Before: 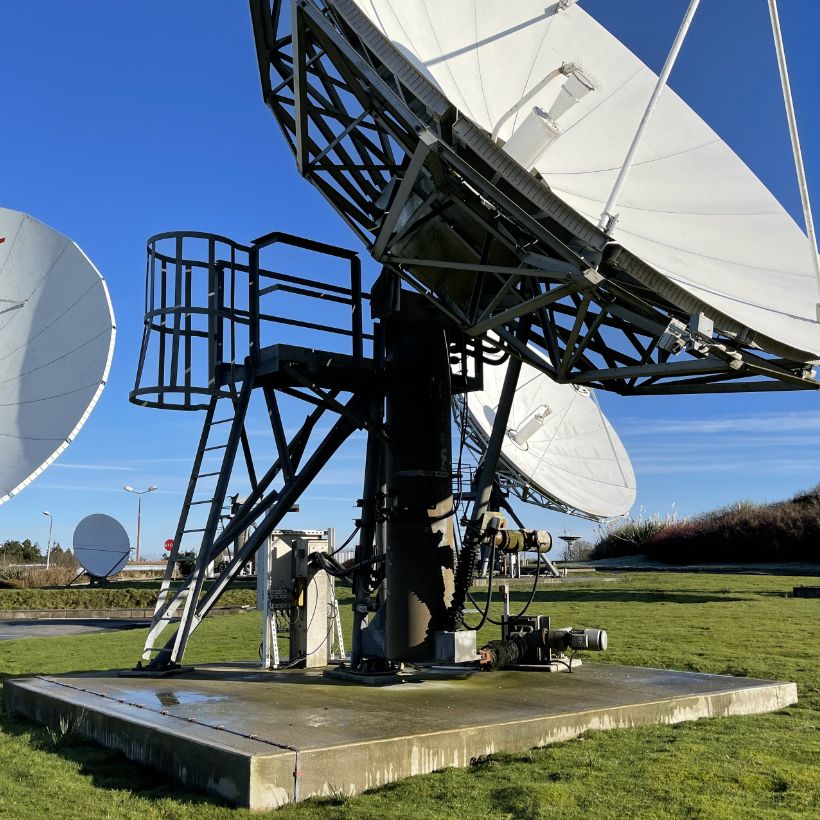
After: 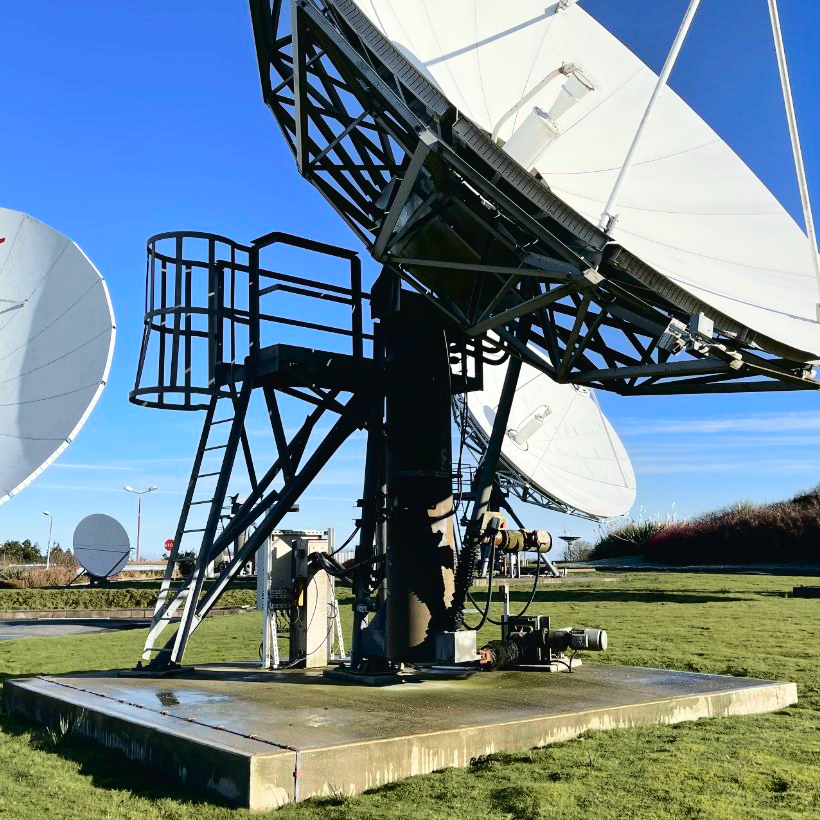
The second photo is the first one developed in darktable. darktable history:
tone curve: curves: ch0 [(0, 0.023) (0.087, 0.065) (0.184, 0.168) (0.45, 0.54) (0.57, 0.683) (0.722, 0.825) (0.877, 0.948) (1, 1)]; ch1 [(0, 0) (0.388, 0.369) (0.44, 0.44) (0.489, 0.481) (0.534, 0.551) (0.657, 0.659) (1, 1)]; ch2 [(0, 0) (0.353, 0.317) (0.408, 0.427) (0.472, 0.46) (0.5, 0.496) (0.537, 0.539) (0.576, 0.592) (0.625, 0.631) (1, 1)], color space Lab, independent channels, preserve colors none
